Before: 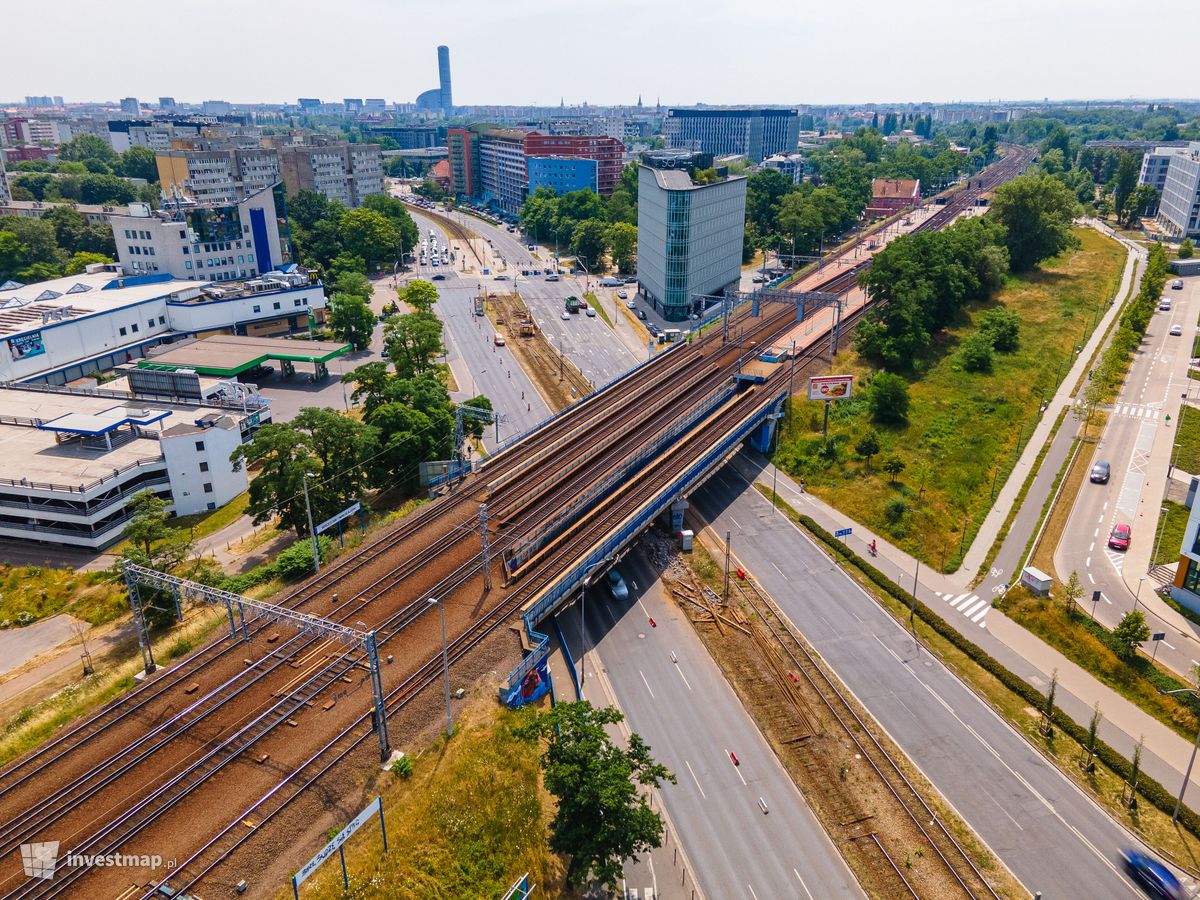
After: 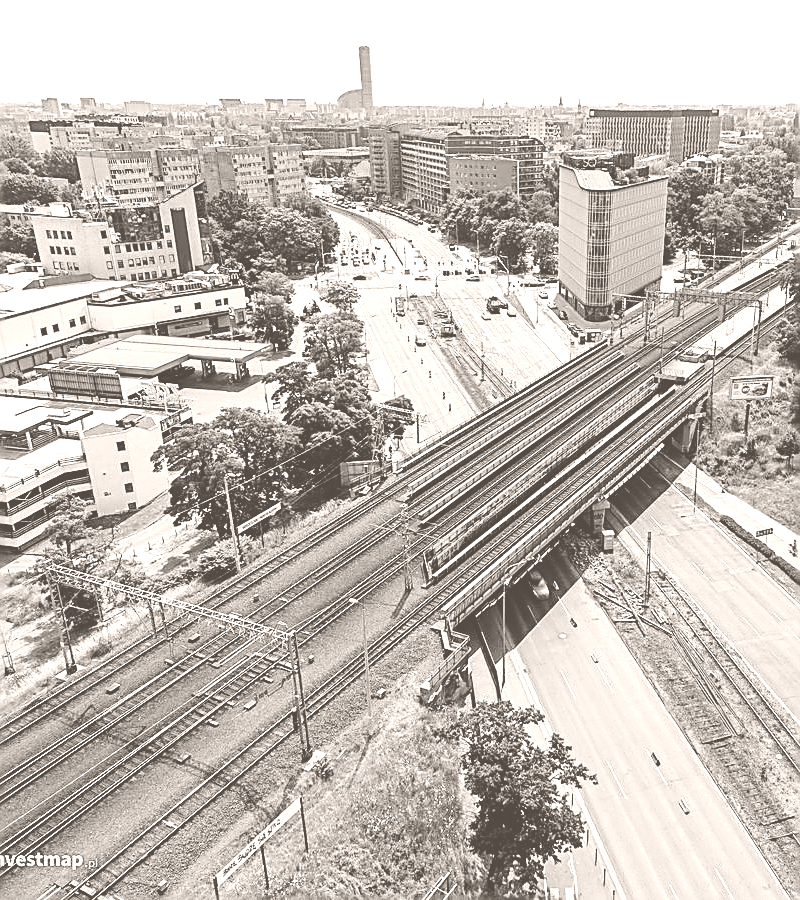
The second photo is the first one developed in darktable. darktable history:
crop and rotate: left 6.617%, right 26.717%
filmic rgb: black relative exposure -7.65 EV, white relative exposure 4.56 EV, hardness 3.61
colorize: hue 34.49°, saturation 35.33%, source mix 100%, lightness 55%, version 1
sharpen: amount 1
